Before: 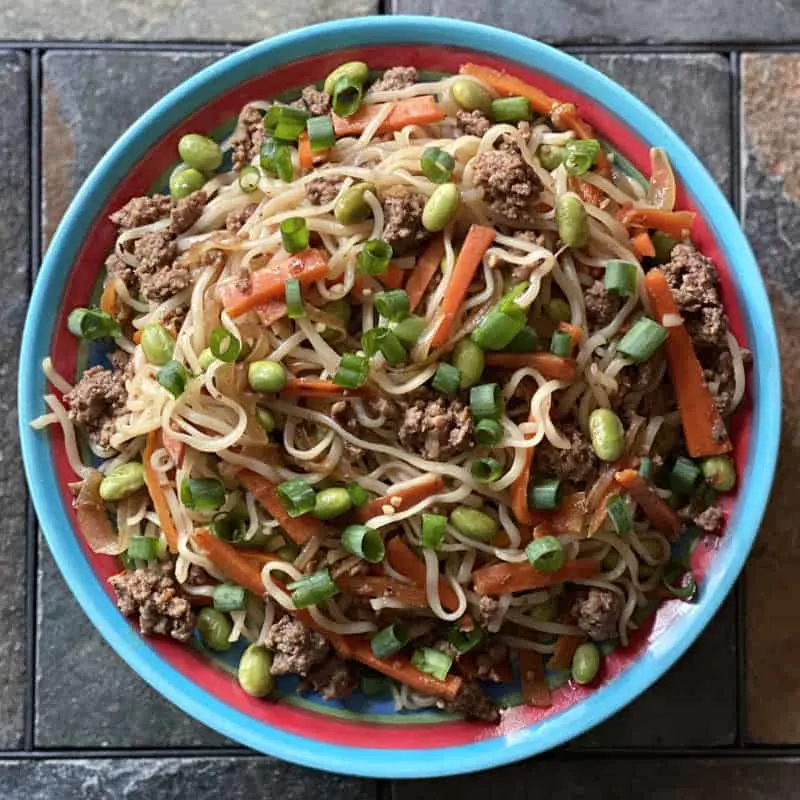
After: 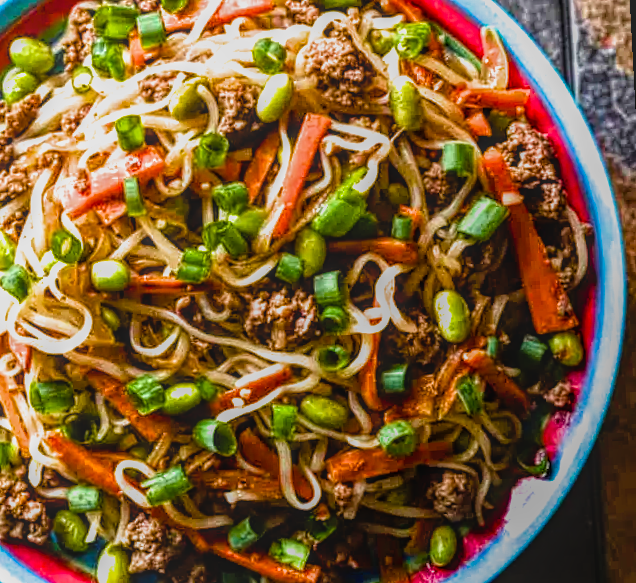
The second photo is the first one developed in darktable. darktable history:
tone equalizer: -8 EV -0.75 EV, -7 EV -0.7 EV, -6 EV -0.6 EV, -5 EV -0.4 EV, -3 EV 0.4 EV, -2 EV 0.6 EV, -1 EV 0.7 EV, +0 EV 0.75 EV, edges refinement/feathering 500, mask exposure compensation -1.57 EV, preserve details no
crop: left 19.159%, top 9.58%, bottom 9.58%
local contrast: highlights 20%, shadows 30%, detail 200%, midtone range 0.2
rotate and perspective: rotation -3°, crop left 0.031, crop right 0.968, crop top 0.07, crop bottom 0.93
color balance rgb: perceptual saturation grading › global saturation 35%, perceptual saturation grading › highlights -30%, perceptual saturation grading › shadows 35%, perceptual brilliance grading › global brilliance 3%, perceptual brilliance grading › highlights -3%, perceptual brilliance grading › shadows 3%
velvia: strength 51%, mid-tones bias 0.51
filmic rgb: black relative exposure -9.08 EV, white relative exposure 2.3 EV, hardness 7.49
